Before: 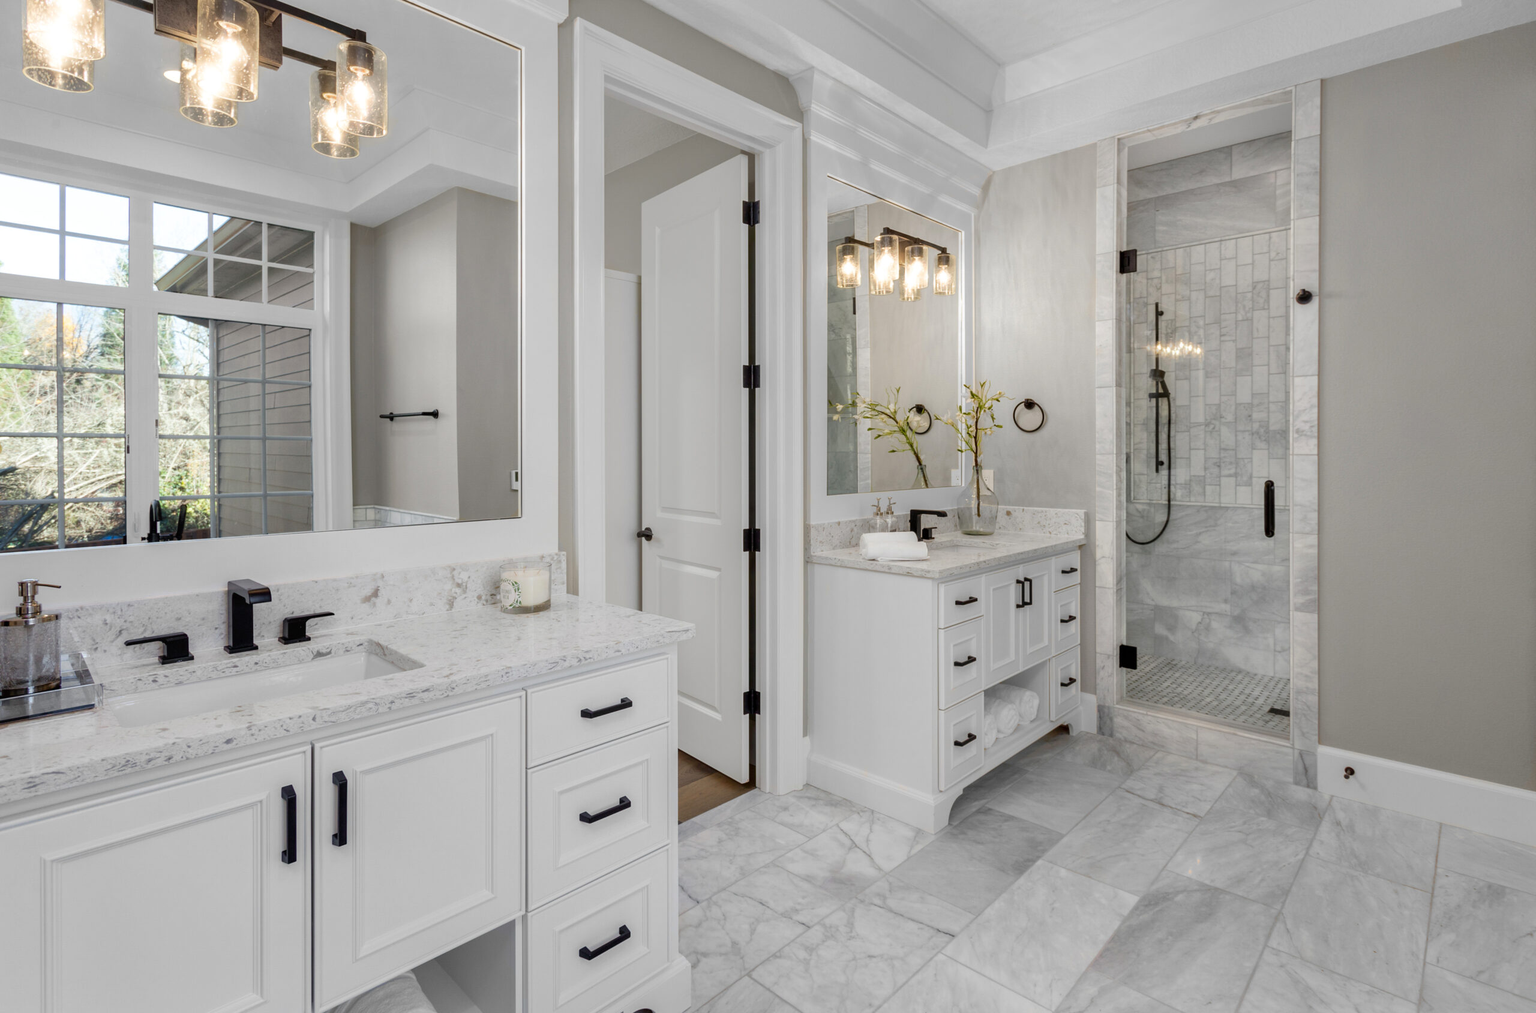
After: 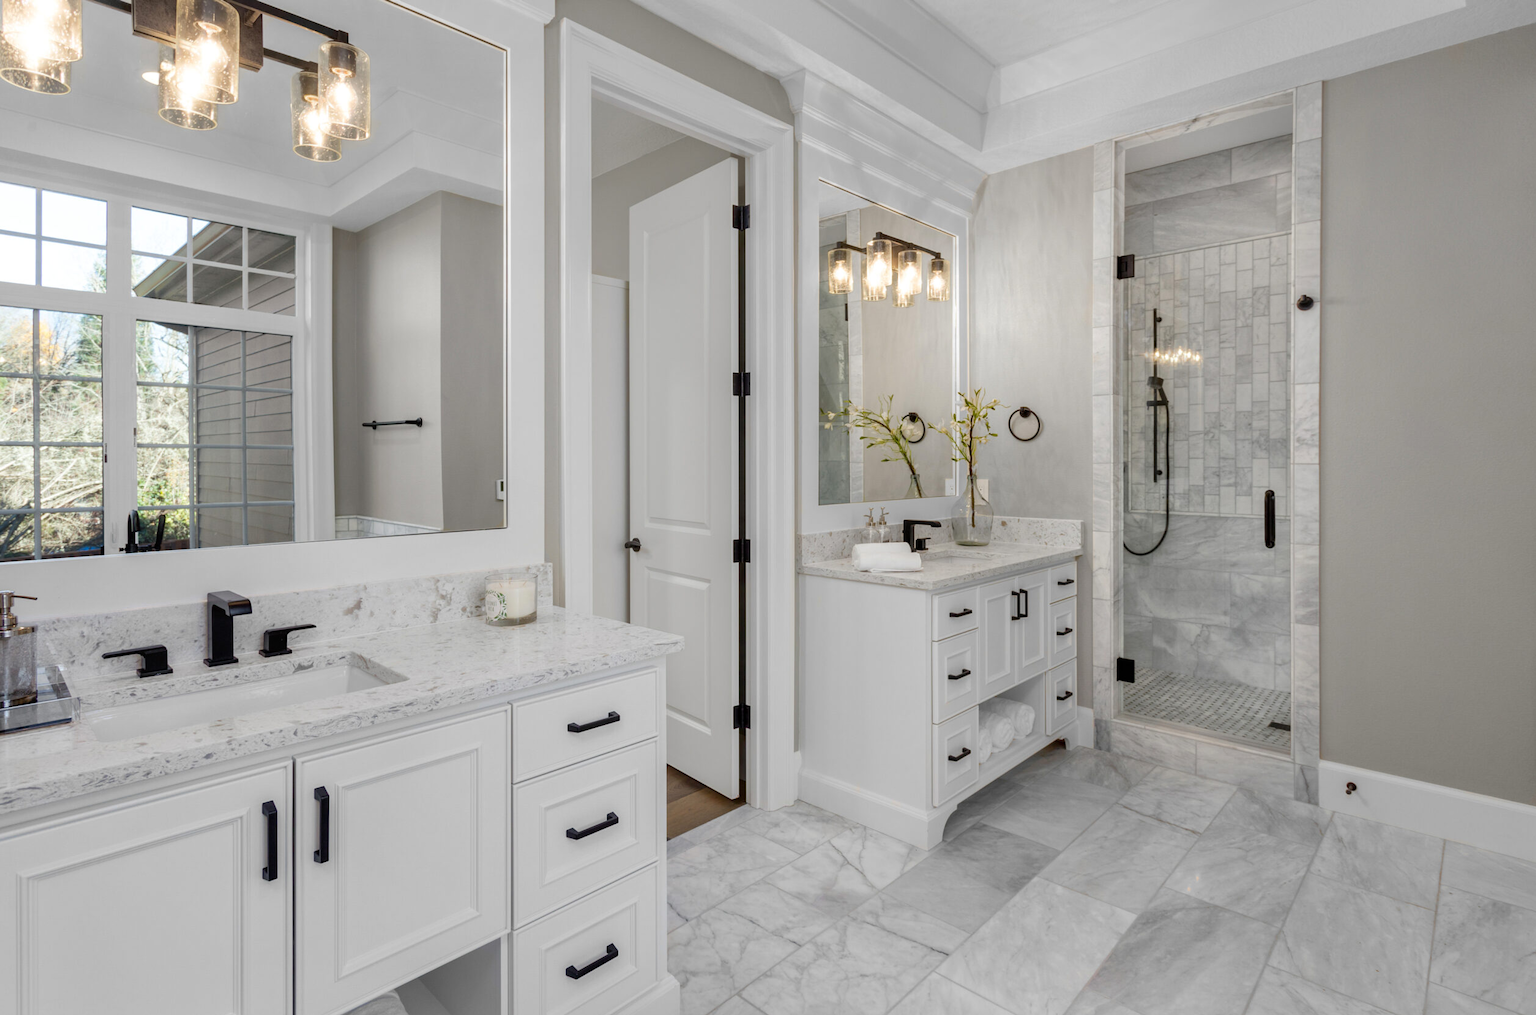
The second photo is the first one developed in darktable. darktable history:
crop: left 1.64%, right 0.276%, bottom 1.634%
